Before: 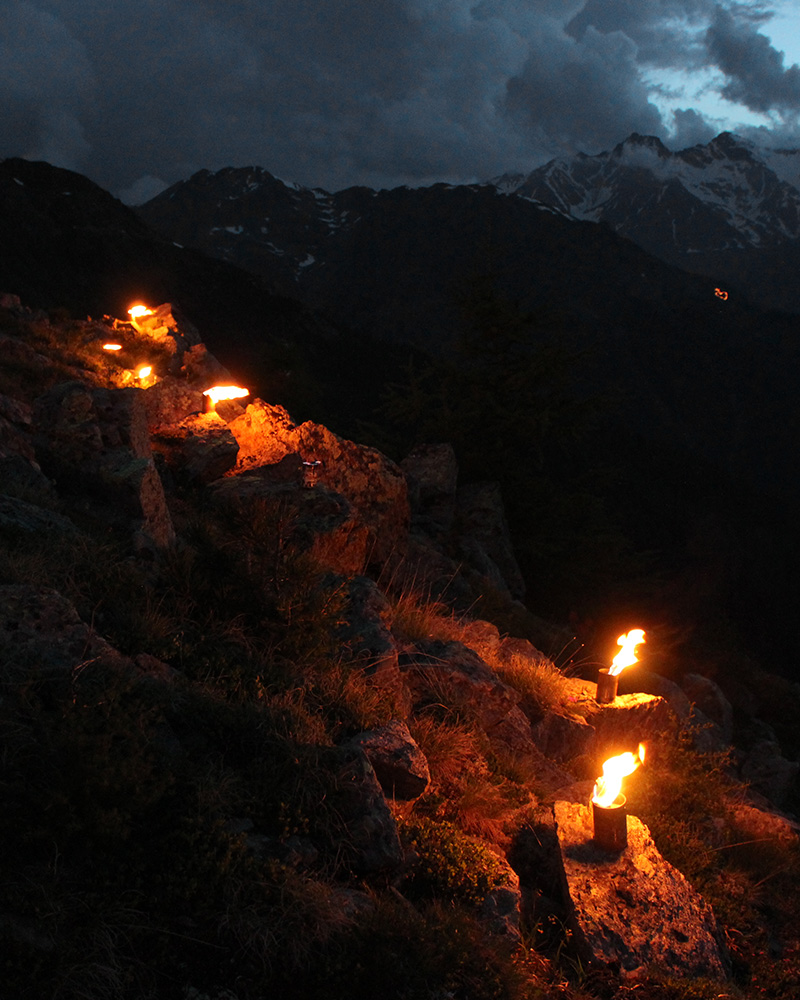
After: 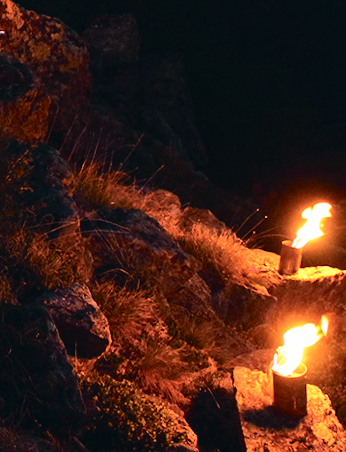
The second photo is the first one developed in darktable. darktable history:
shadows and highlights: shadows 24.5, highlights -78.15, soften with gaussian
white balance: red 1.05, blue 1.072
rotate and perspective: rotation 0.062°, lens shift (vertical) 0.115, lens shift (horizontal) -0.133, crop left 0.047, crop right 0.94, crop top 0.061, crop bottom 0.94
tone curve: curves: ch0 [(0, 0.023) (0.087, 0.065) (0.184, 0.168) (0.45, 0.54) (0.57, 0.683) (0.722, 0.825) (0.877, 0.948) (1, 1)]; ch1 [(0, 0) (0.388, 0.369) (0.44, 0.44) (0.489, 0.481) (0.534, 0.528) (0.657, 0.655) (1, 1)]; ch2 [(0, 0) (0.353, 0.317) (0.408, 0.427) (0.472, 0.46) (0.5, 0.488) (0.537, 0.518) (0.576, 0.592) (0.625, 0.631) (1, 1)], color space Lab, independent channels, preserve colors none
crop: left 35.976%, top 45.819%, right 18.162%, bottom 5.807%
